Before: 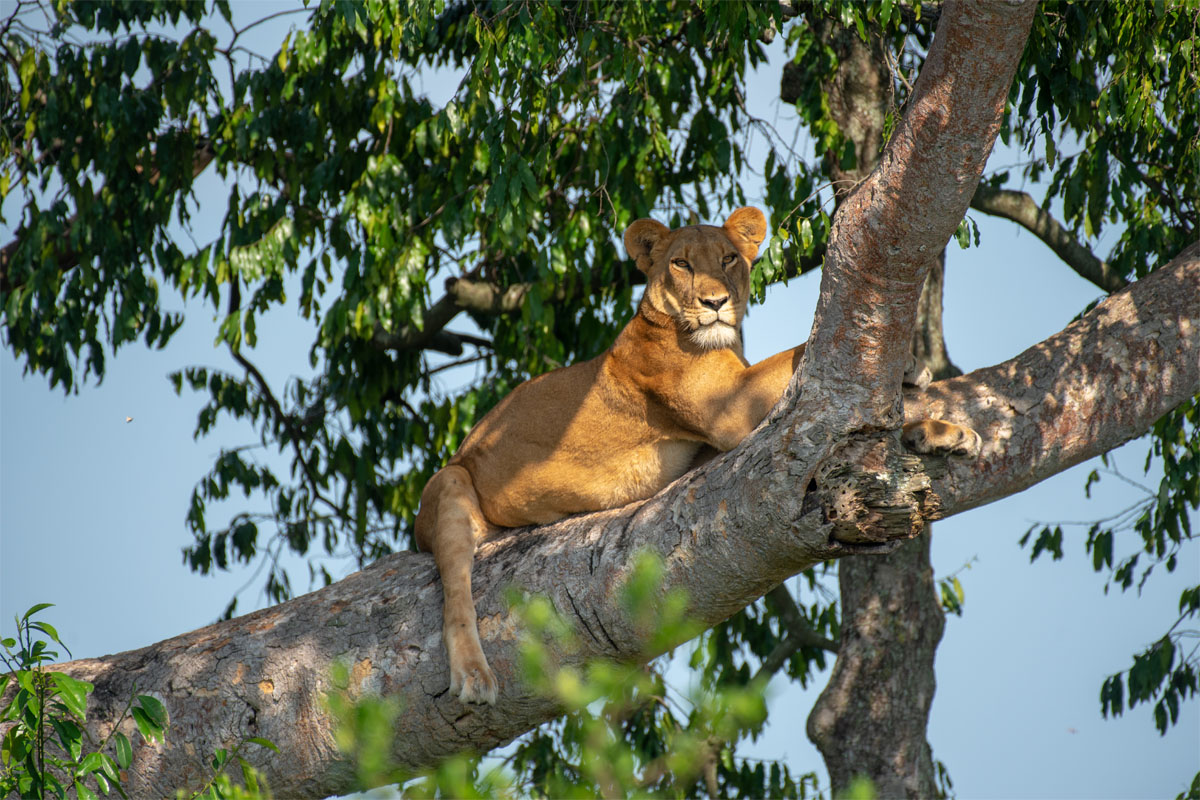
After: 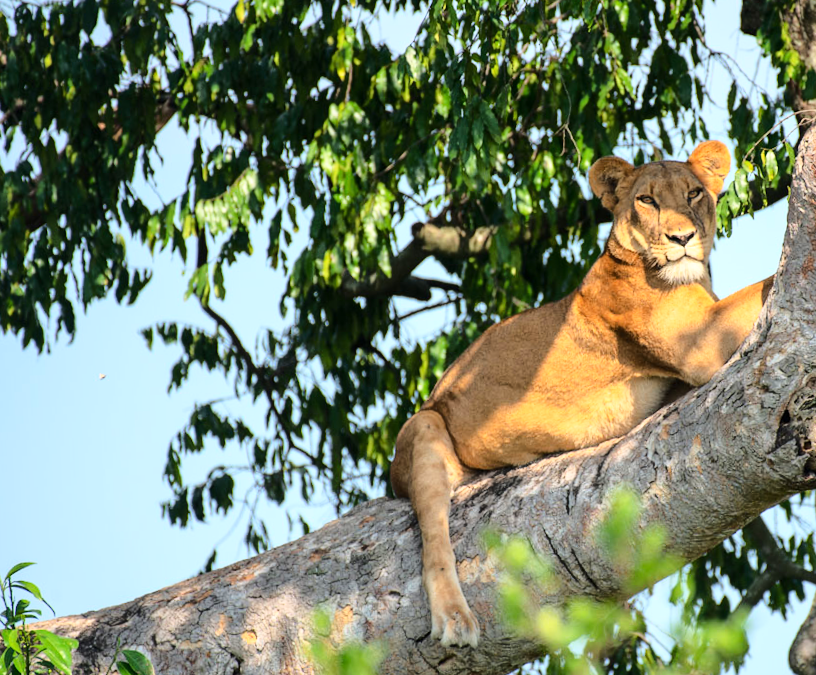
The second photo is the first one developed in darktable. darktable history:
crop: top 5.803%, right 27.864%, bottom 5.804%
rotate and perspective: rotation -2.12°, lens shift (vertical) 0.009, lens shift (horizontal) -0.008, automatic cropping original format, crop left 0.036, crop right 0.964, crop top 0.05, crop bottom 0.959
base curve: curves: ch0 [(0, 0) (0.032, 0.037) (0.105, 0.228) (0.435, 0.76) (0.856, 0.983) (1, 1)]
